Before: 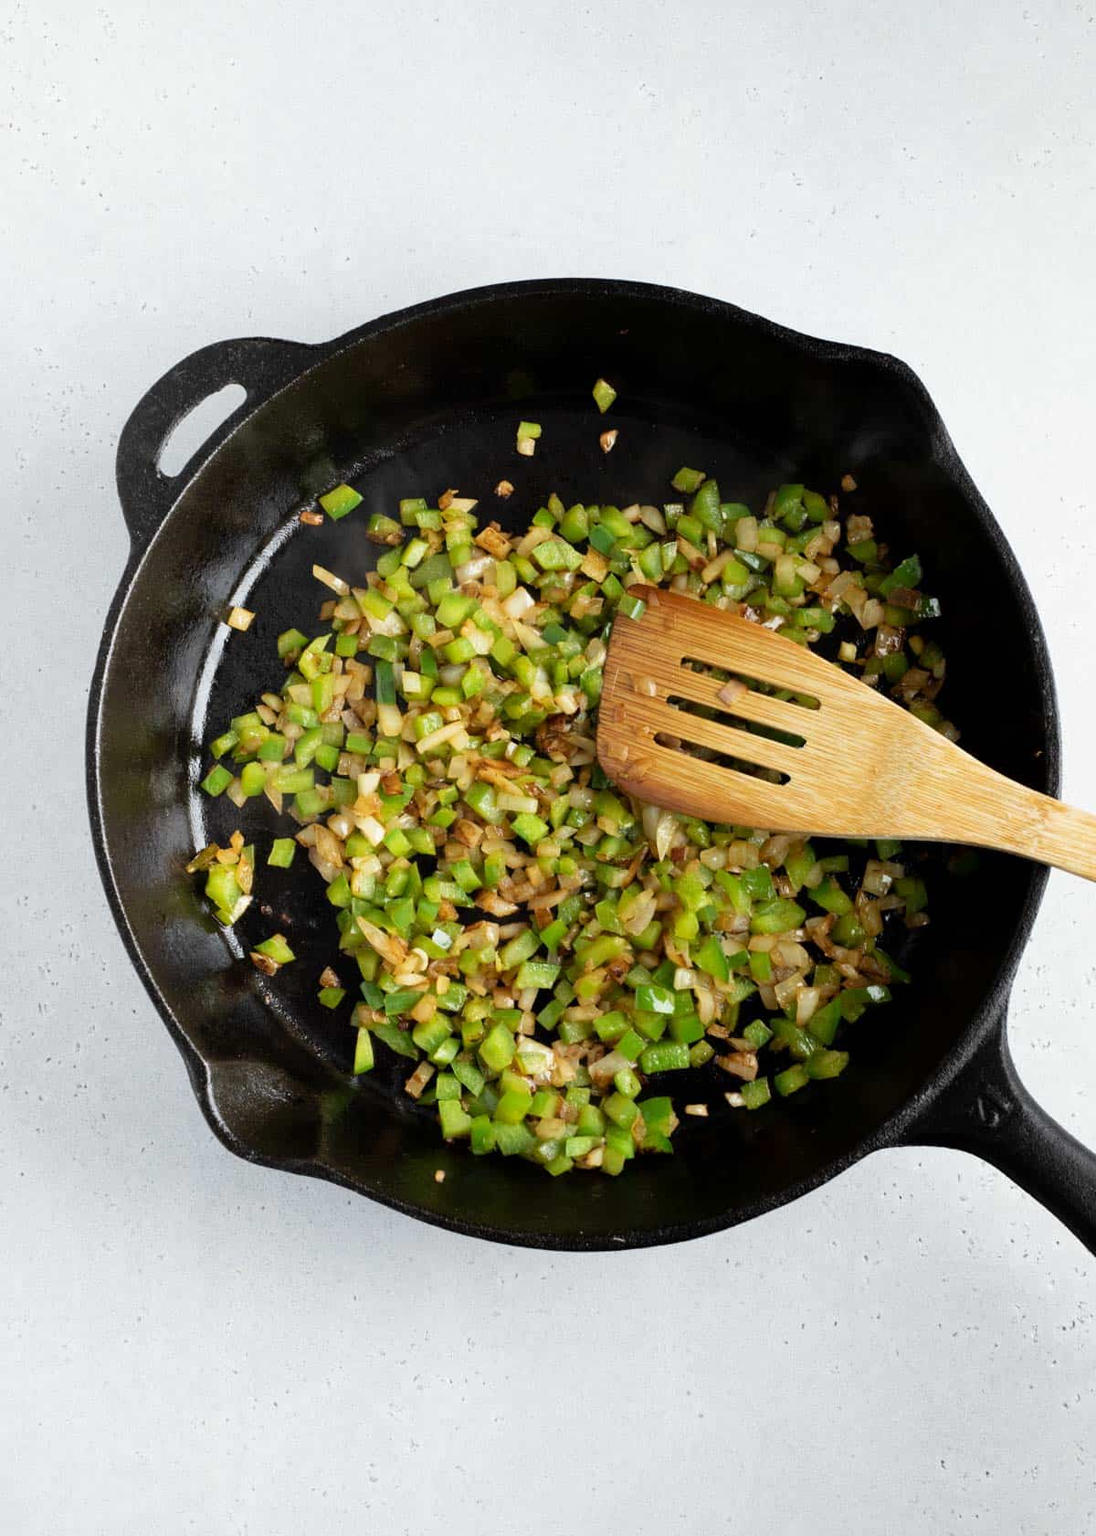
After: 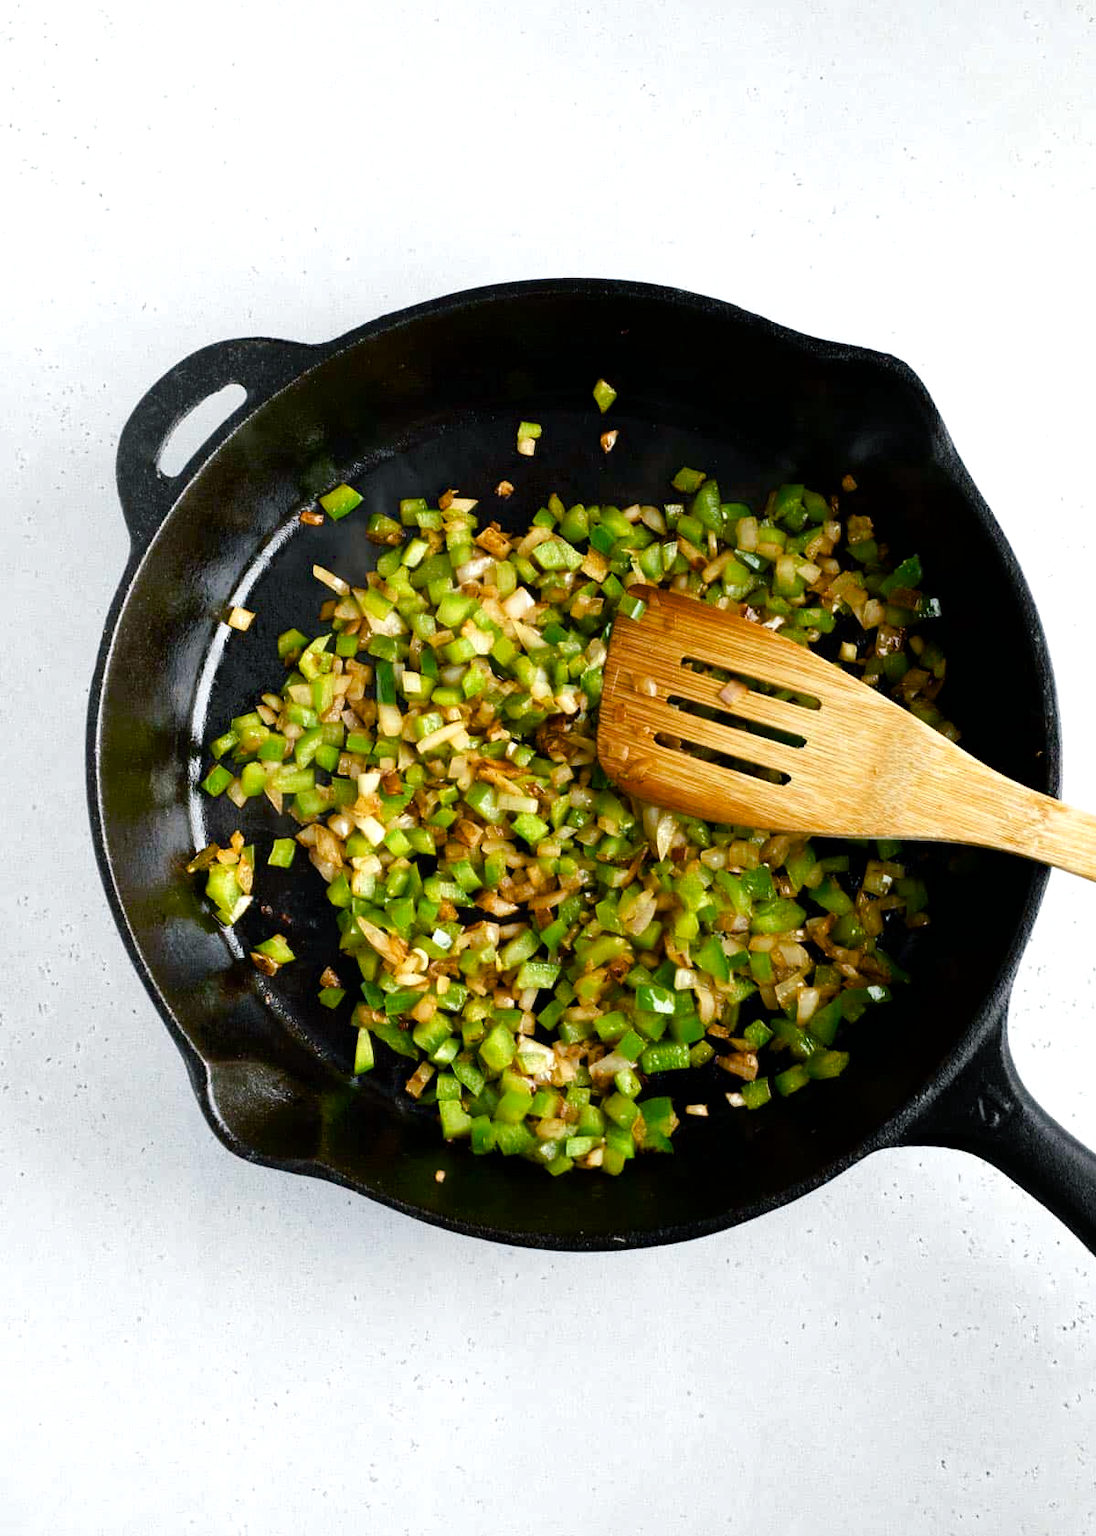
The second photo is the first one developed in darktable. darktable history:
color balance rgb: shadows lift › chroma 2.063%, shadows lift › hue 214.97°, perceptual saturation grading › global saturation 20%, perceptual saturation grading › highlights -24.766%, perceptual saturation grading › shadows 49.701%, perceptual brilliance grading › mid-tones 10.19%, perceptual brilliance grading › shadows 15.392%, global vibrance 6.598%, contrast 12.344%, saturation formula JzAzBz (2021)
